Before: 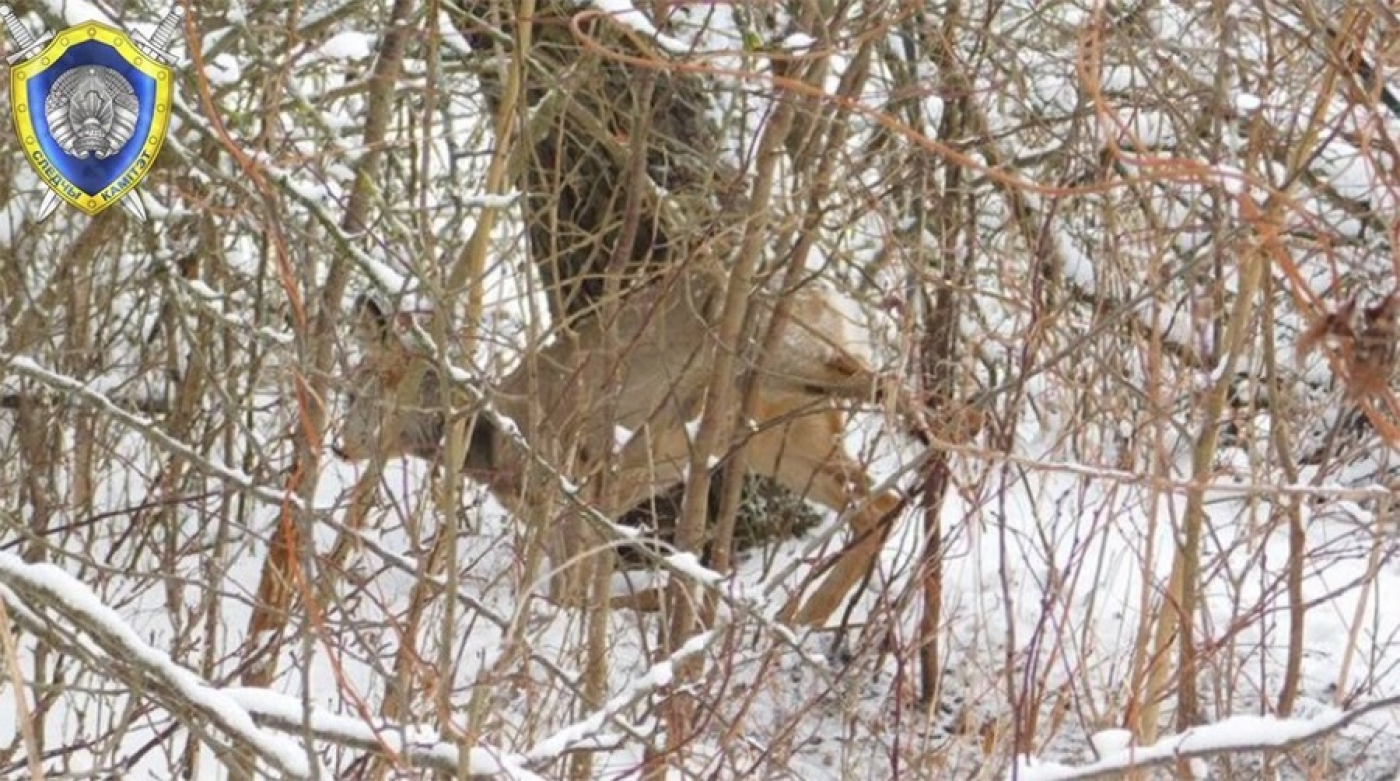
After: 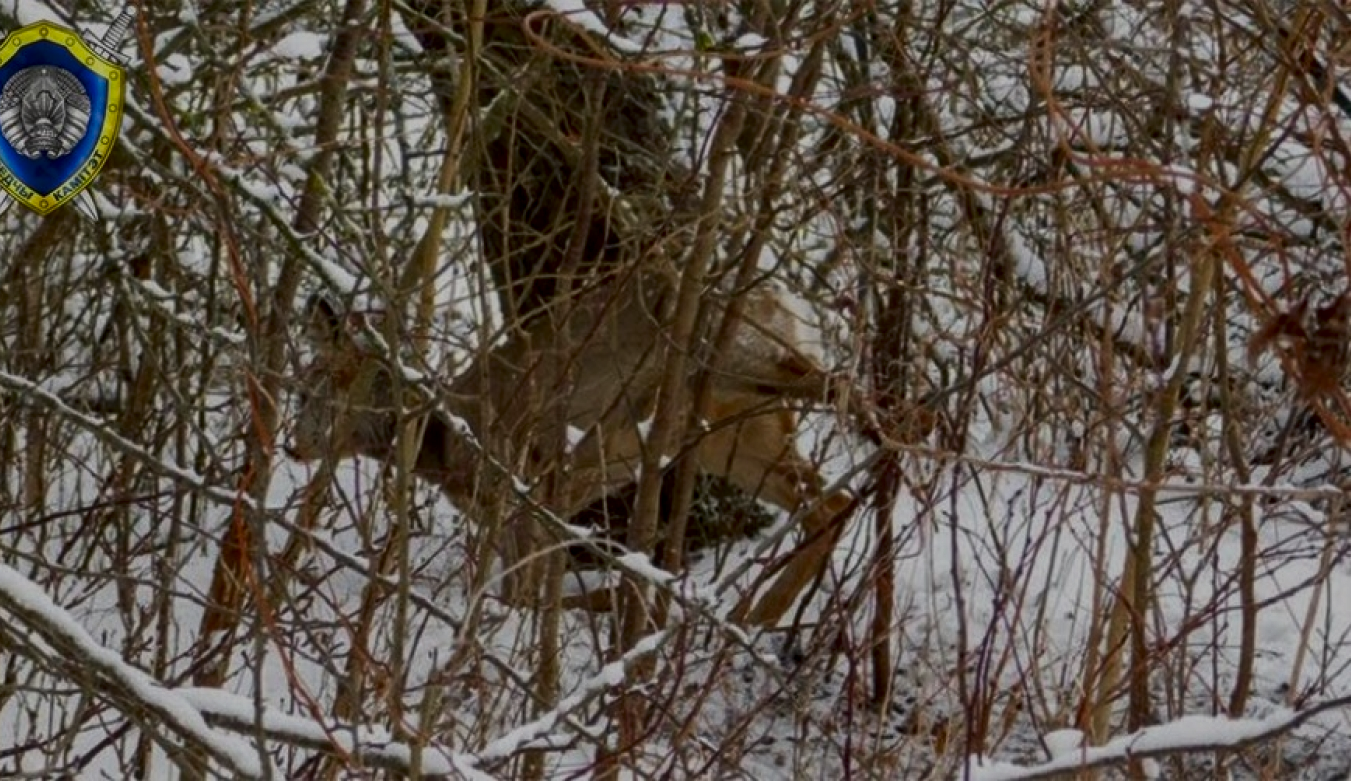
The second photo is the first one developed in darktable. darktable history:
exposure: exposure -0.904 EV, compensate highlight preservation false
crop and rotate: left 3.432%
shadows and highlights: shadows 25.63, highlights -48.1, soften with gaussian
contrast brightness saturation: contrast 0.101, brightness -0.27, saturation 0.143
local contrast: on, module defaults
